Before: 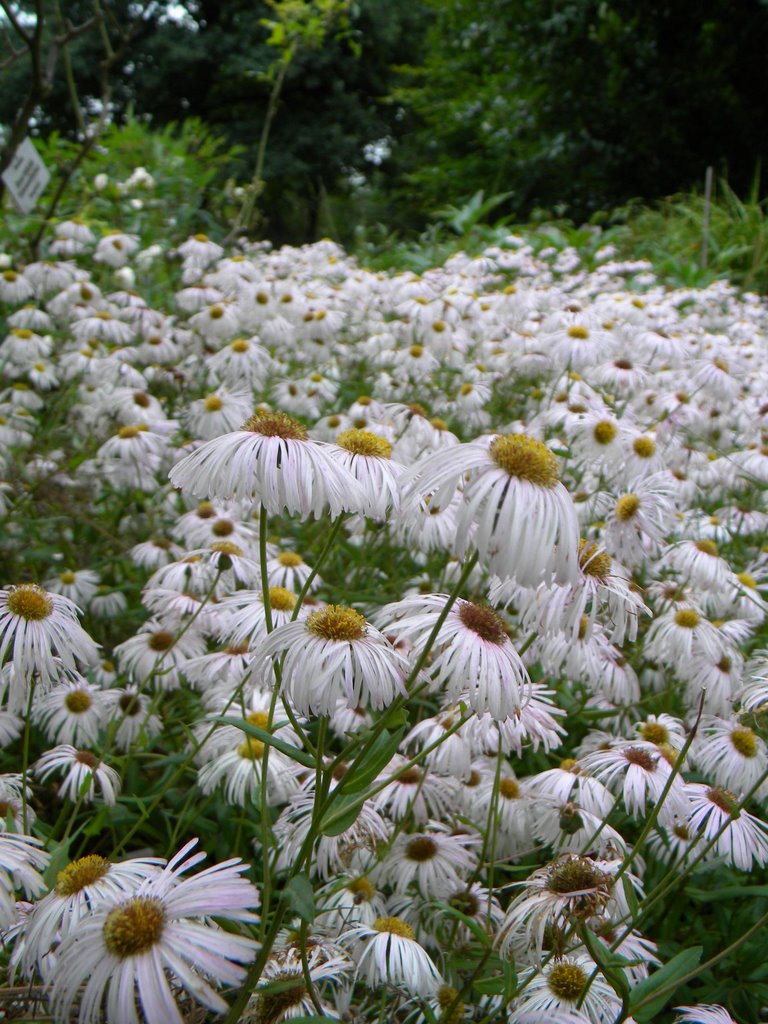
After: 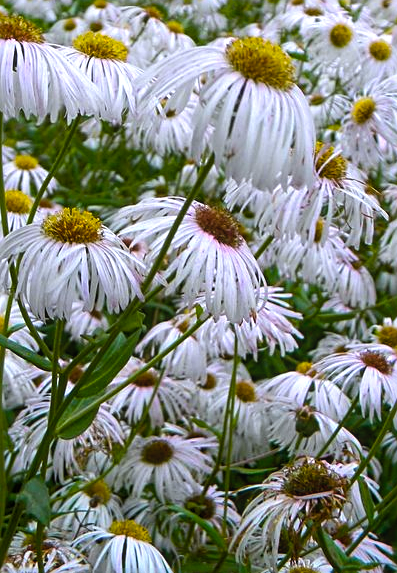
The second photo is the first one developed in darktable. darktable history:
white balance: red 0.974, blue 1.044
crop: left 34.479%, top 38.822%, right 13.718%, bottom 5.172%
local contrast: detail 110%
tone equalizer: -8 EV -0.417 EV, -7 EV -0.389 EV, -6 EV -0.333 EV, -5 EV -0.222 EV, -3 EV 0.222 EV, -2 EV 0.333 EV, -1 EV 0.389 EV, +0 EV 0.417 EV, edges refinement/feathering 500, mask exposure compensation -1.57 EV, preserve details no
sharpen: on, module defaults
rotate and perspective: crop left 0, crop top 0
color balance rgb: linear chroma grading › global chroma 15%, perceptual saturation grading › global saturation 30%
